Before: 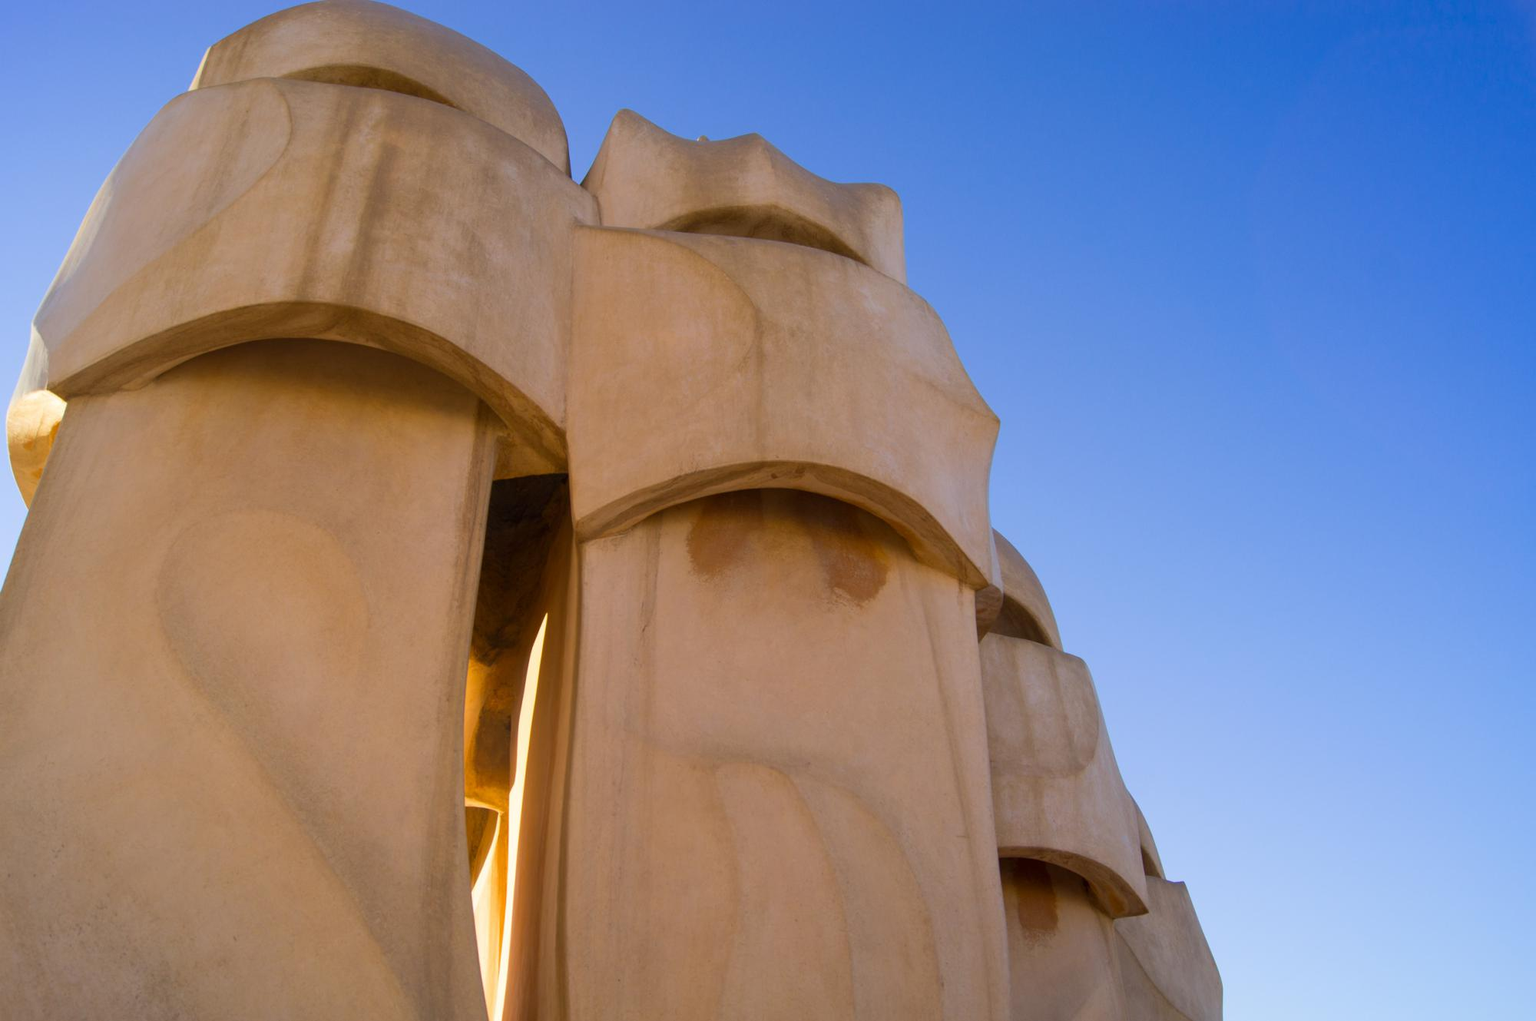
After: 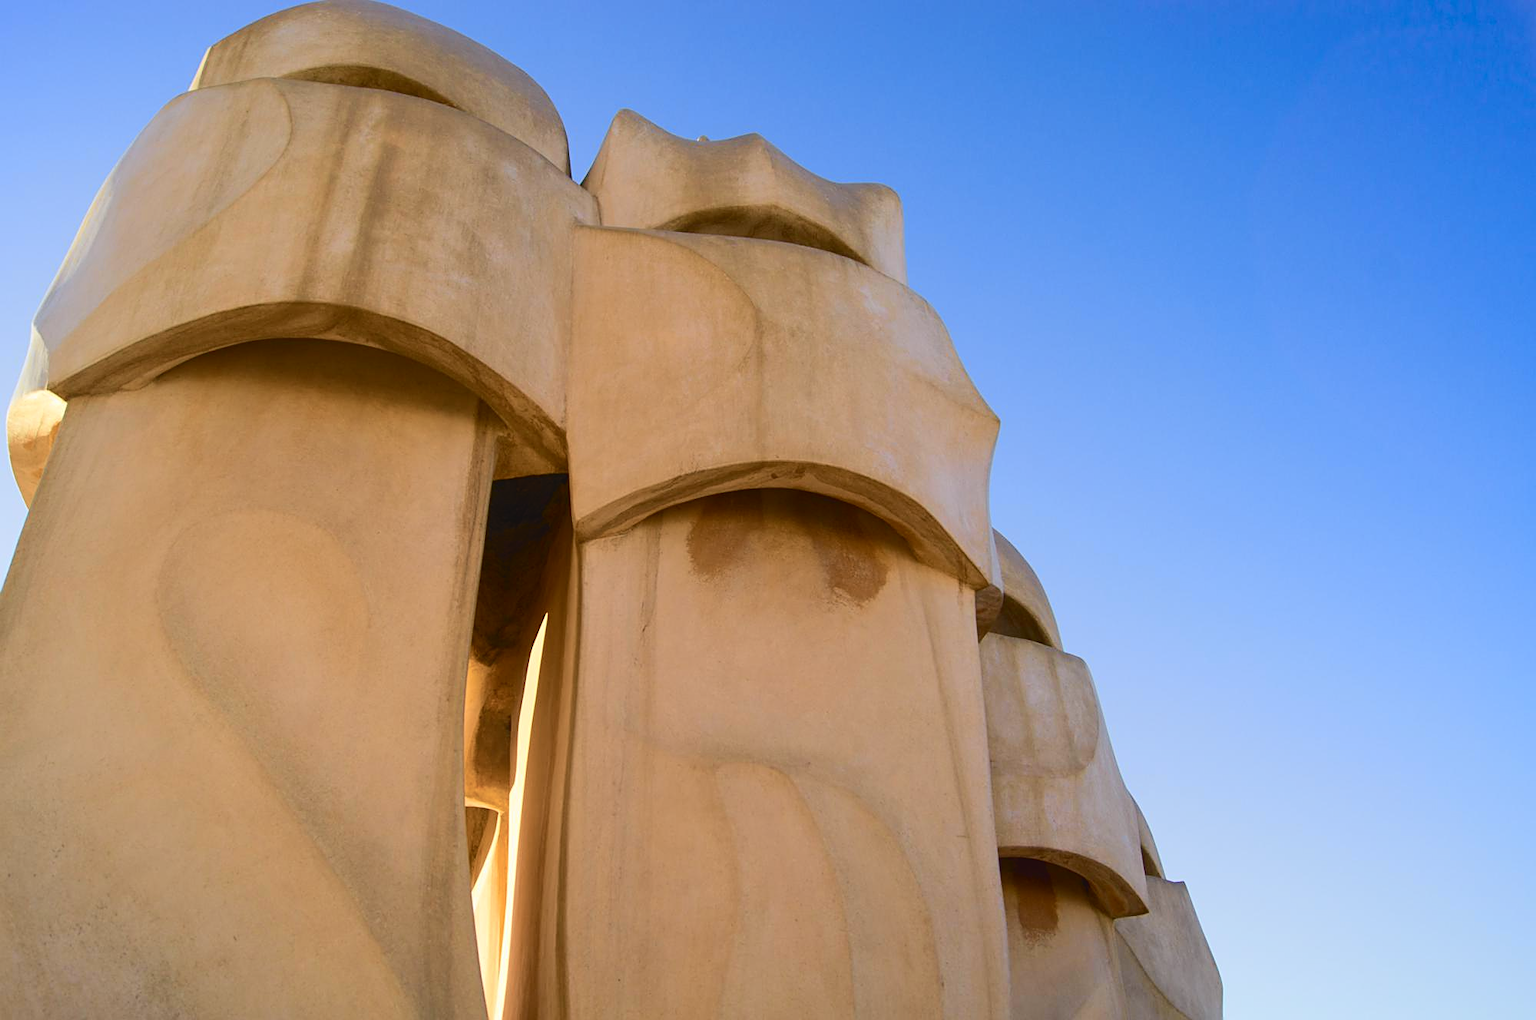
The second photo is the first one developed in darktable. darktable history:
sharpen: on, module defaults
tone curve: curves: ch0 [(0, 0.046) (0.037, 0.056) (0.176, 0.162) (0.33, 0.331) (0.432, 0.475) (0.601, 0.665) (0.843, 0.876) (1, 1)]; ch1 [(0, 0) (0.339, 0.349) (0.445, 0.42) (0.476, 0.47) (0.497, 0.492) (0.523, 0.514) (0.557, 0.558) (0.632, 0.615) (0.728, 0.746) (1, 1)]; ch2 [(0, 0) (0.327, 0.324) (0.417, 0.44) (0.46, 0.453) (0.502, 0.495) (0.526, 0.52) (0.54, 0.55) (0.606, 0.626) (0.745, 0.704) (1, 1)], color space Lab, independent channels, preserve colors none
